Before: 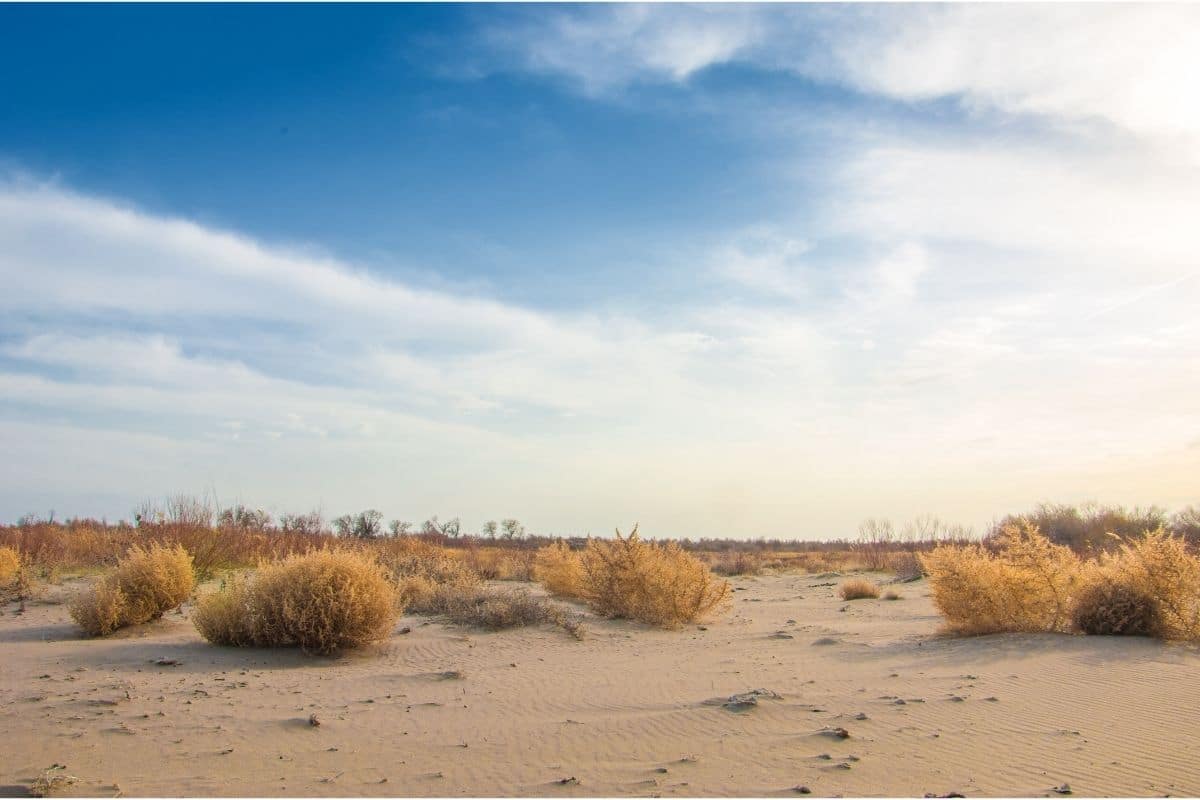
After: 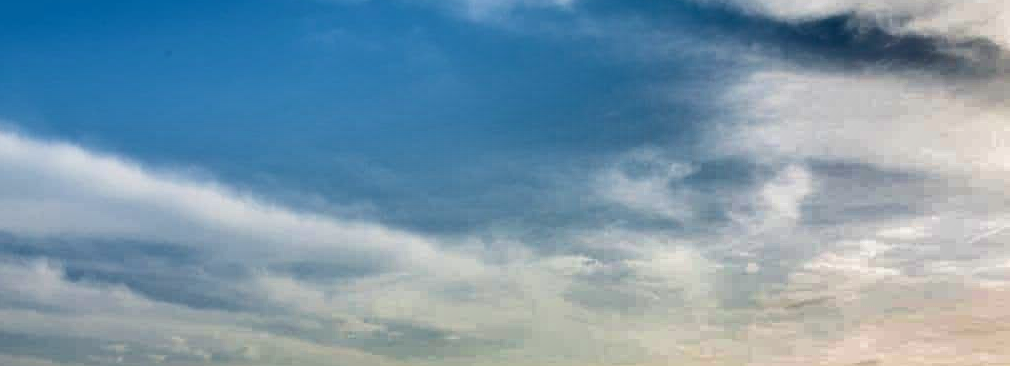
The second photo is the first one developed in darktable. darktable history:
crop and rotate: left 9.705%, top 9.682%, right 6.077%, bottom 44.534%
shadows and highlights: shadows 20.76, highlights -81.06, soften with gaussian
velvia: on, module defaults
